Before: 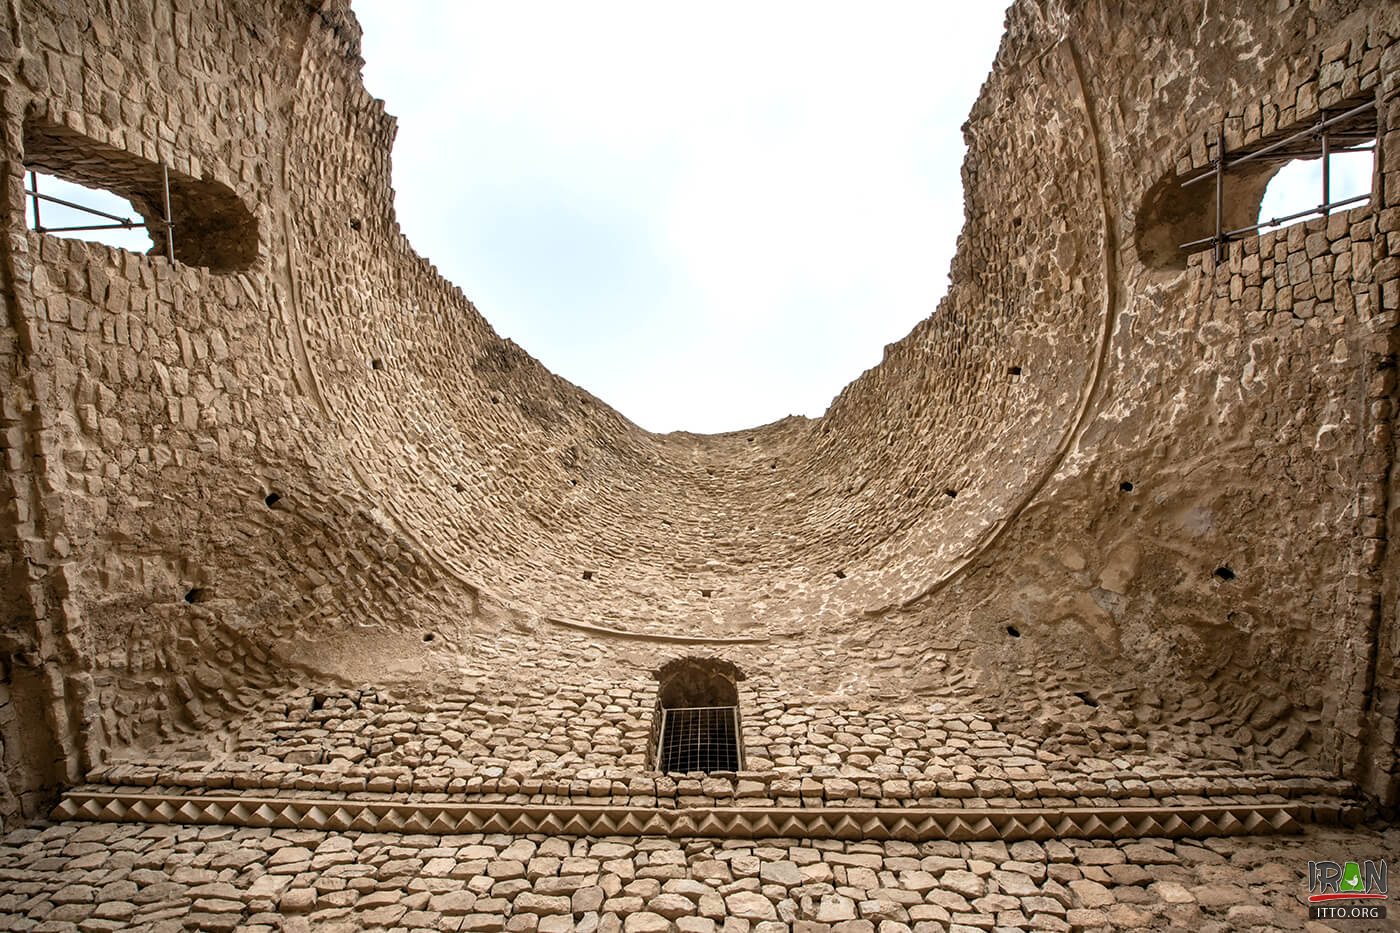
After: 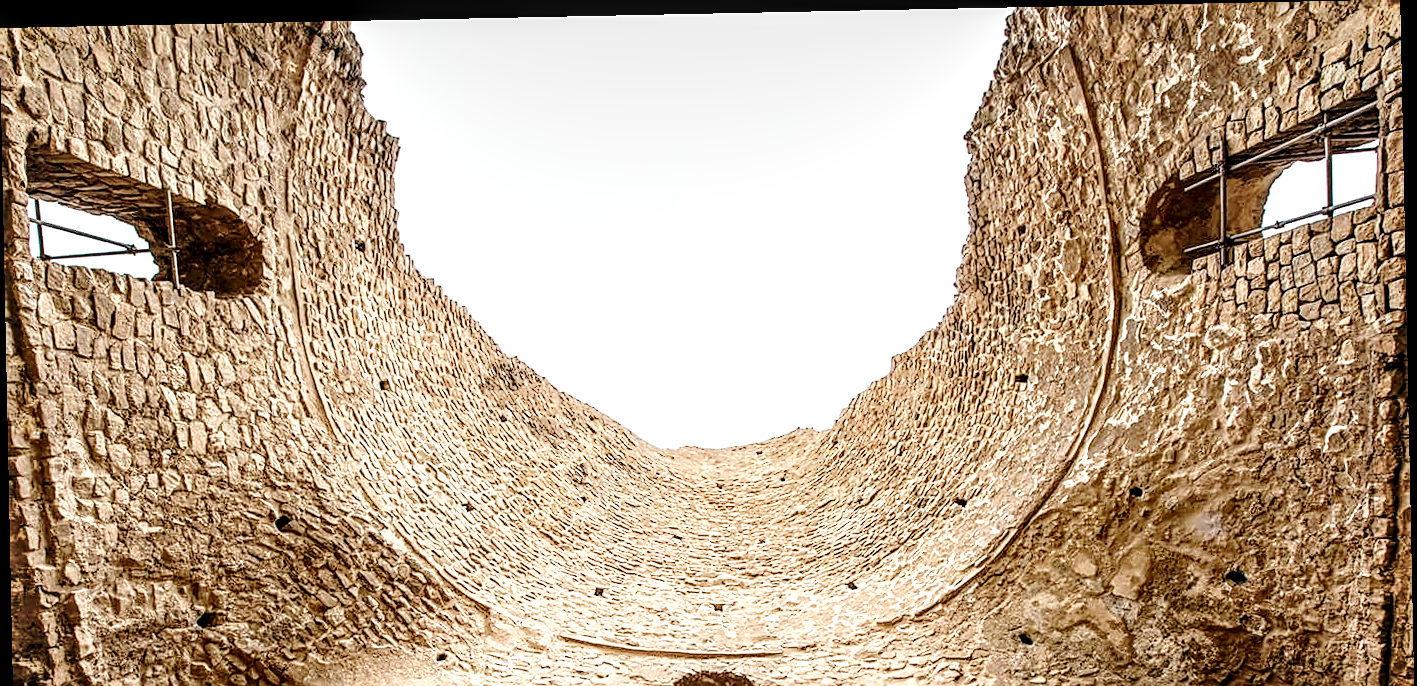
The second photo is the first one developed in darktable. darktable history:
sharpen: on, module defaults
rotate and perspective: rotation -1.17°, automatic cropping off
base curve: curves: ch0 [(0, 0) (0.028, 0.03) (0.121, 0.232) (0.46, 0.748) (0.859, 0.968) (1, 1)], preserve colors none
crop: bottom 28.576%
shadows and highlights: highlights 70.7, soften with gaussian
local contrast: highlights 60%, shadows 60%, detail 160%
